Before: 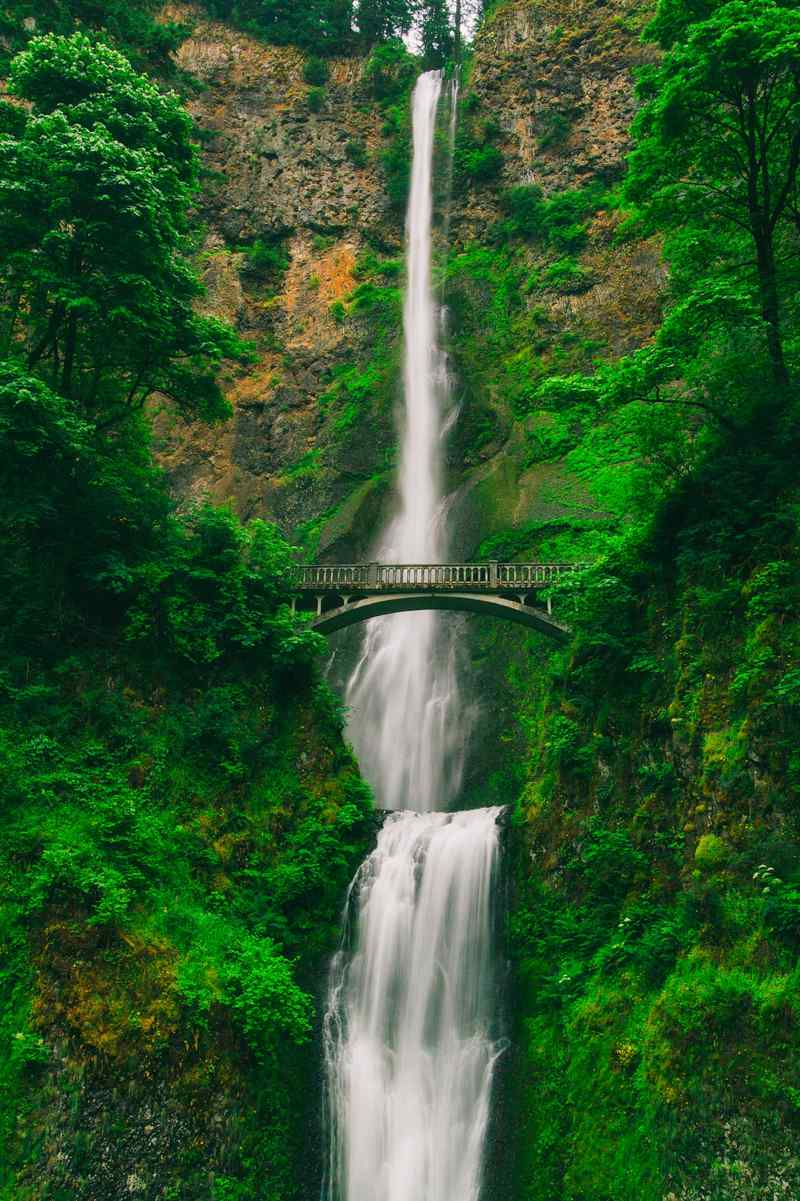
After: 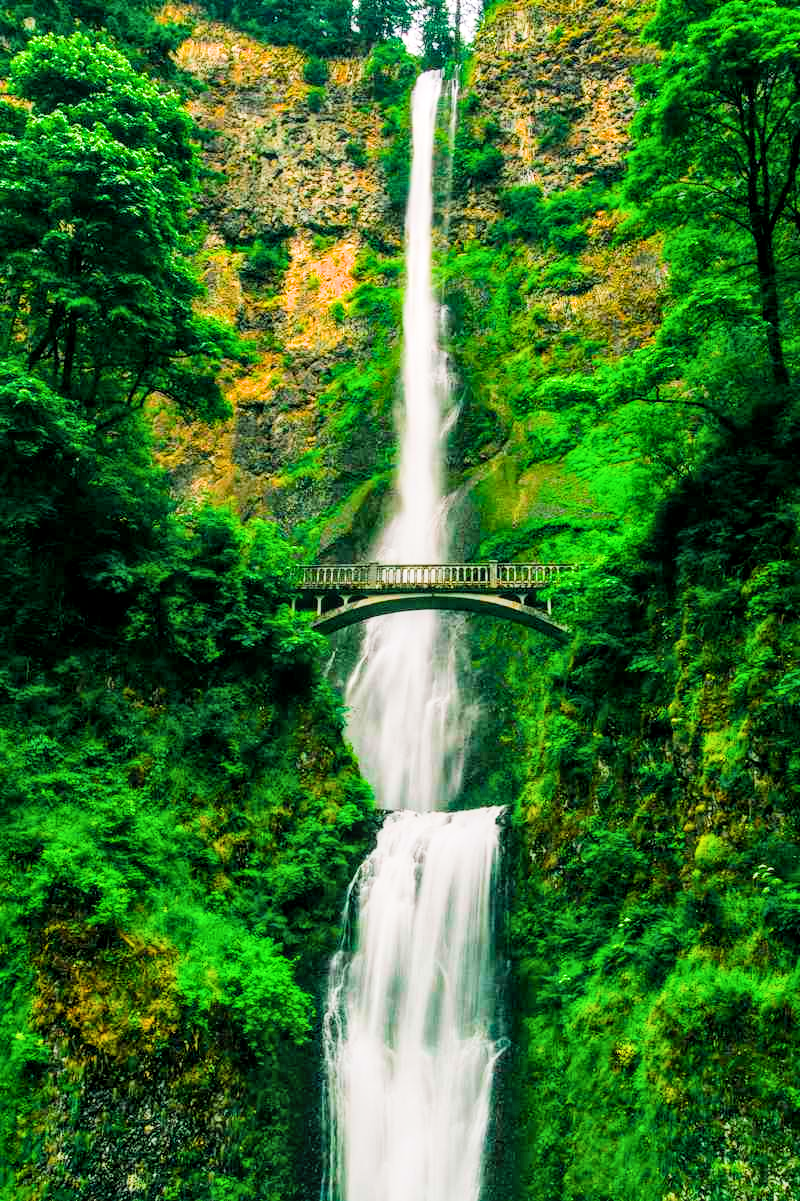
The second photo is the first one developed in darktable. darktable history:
local contrast: on, module defaults
exposure: black level correction 0, exposure 1.2 EV, compensate highlight preservation false
color balance rgb: perceptual saturation grading › global saturation 40%, global vibrance 20%
filmic rgb: black relative exposure -5 EV, hardness 2.88, contrast 1.4, highlights saturation mix -30%
